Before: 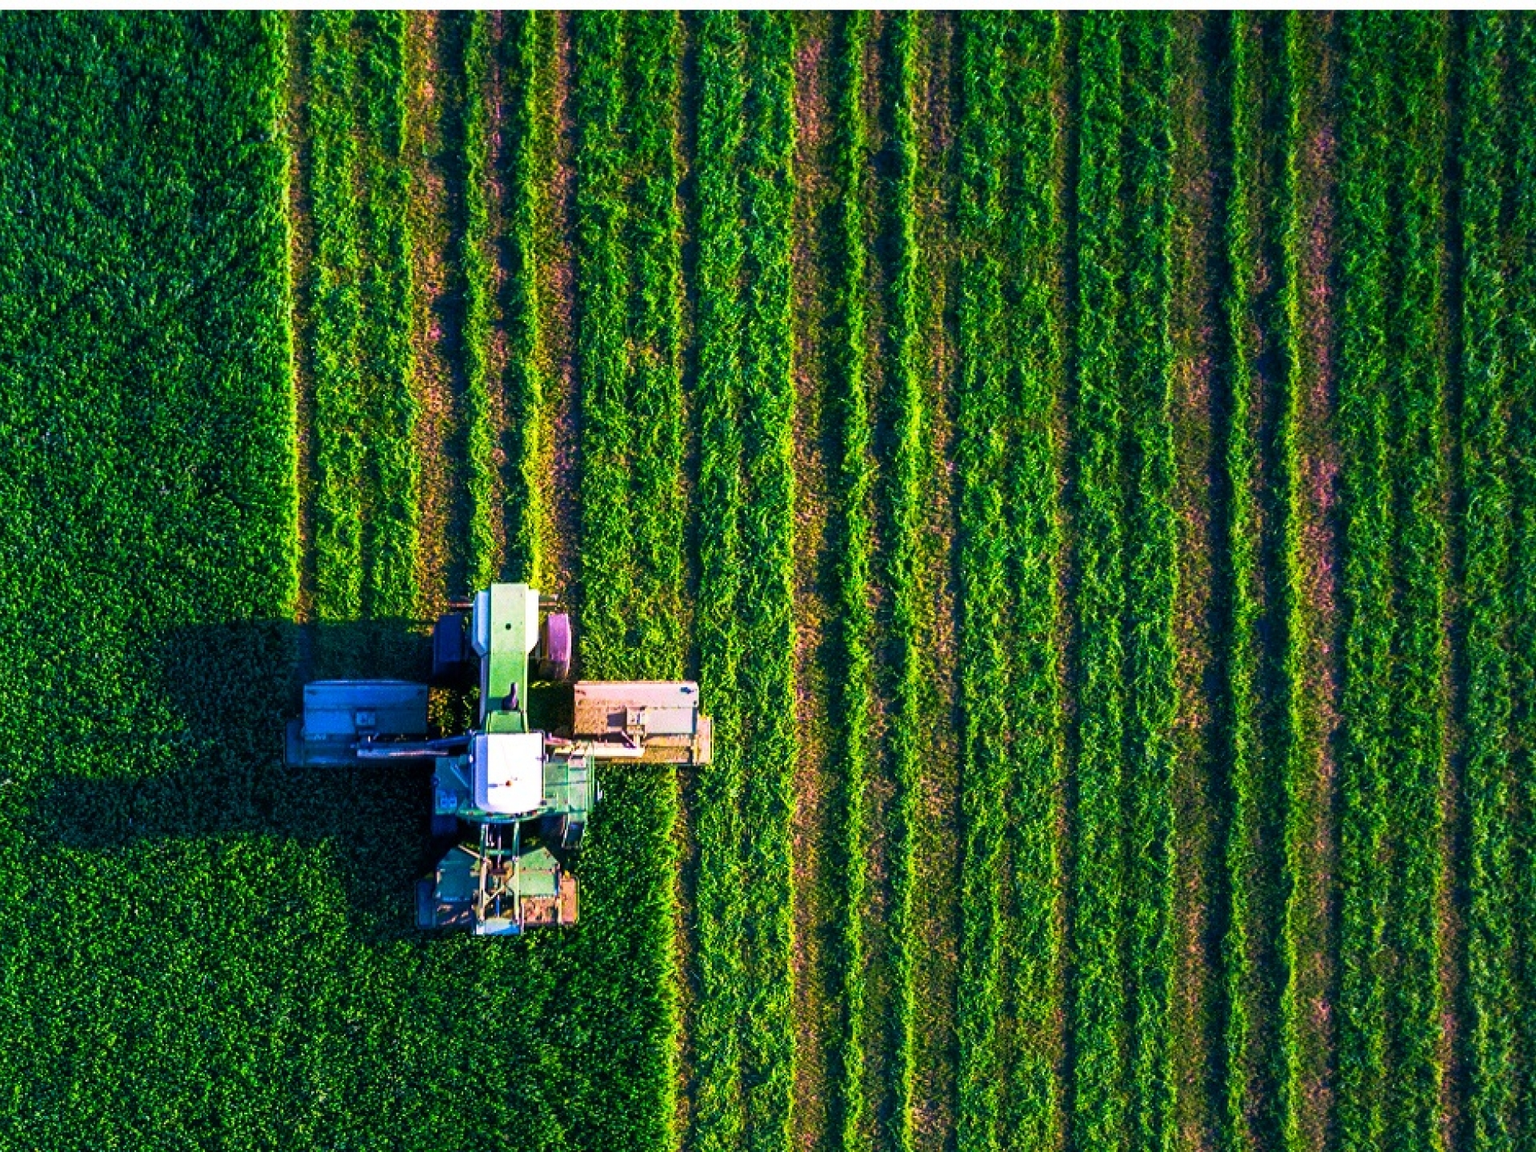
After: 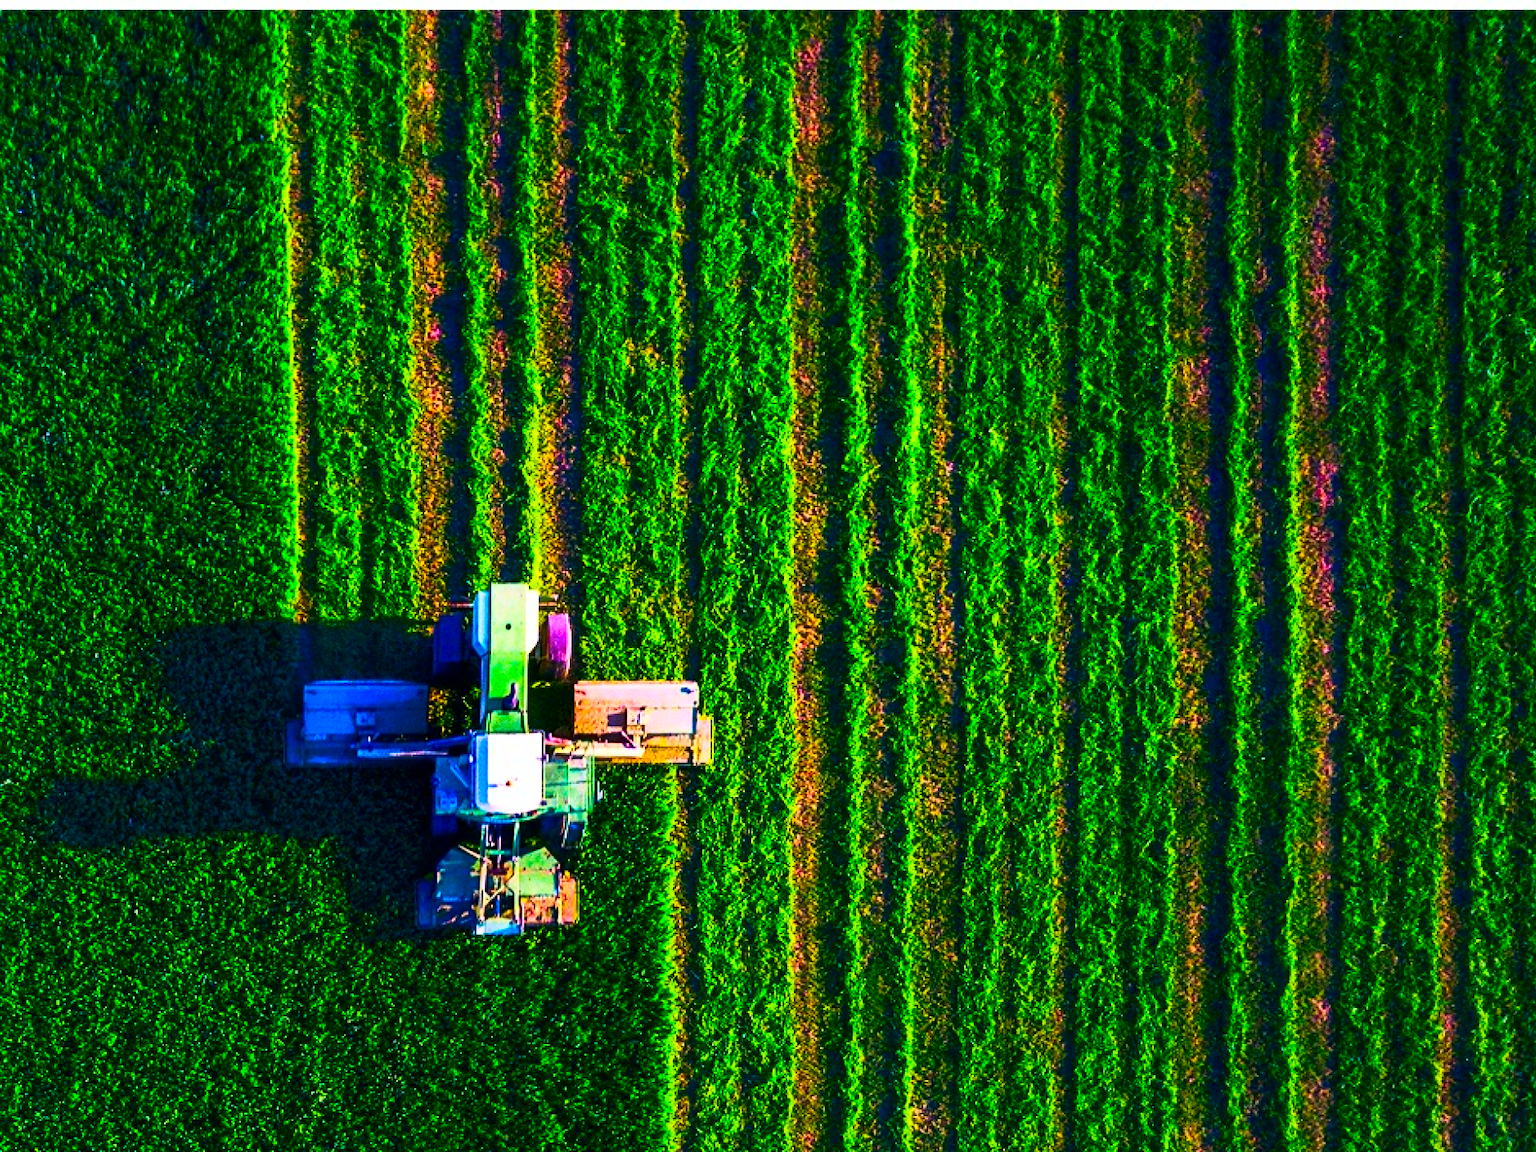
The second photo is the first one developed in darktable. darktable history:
contrast brightness saturation: contrast 0.266, brightness 0.021, saturation 0.875
color correction: highlights a* 0.04, highlights b* -0.798
